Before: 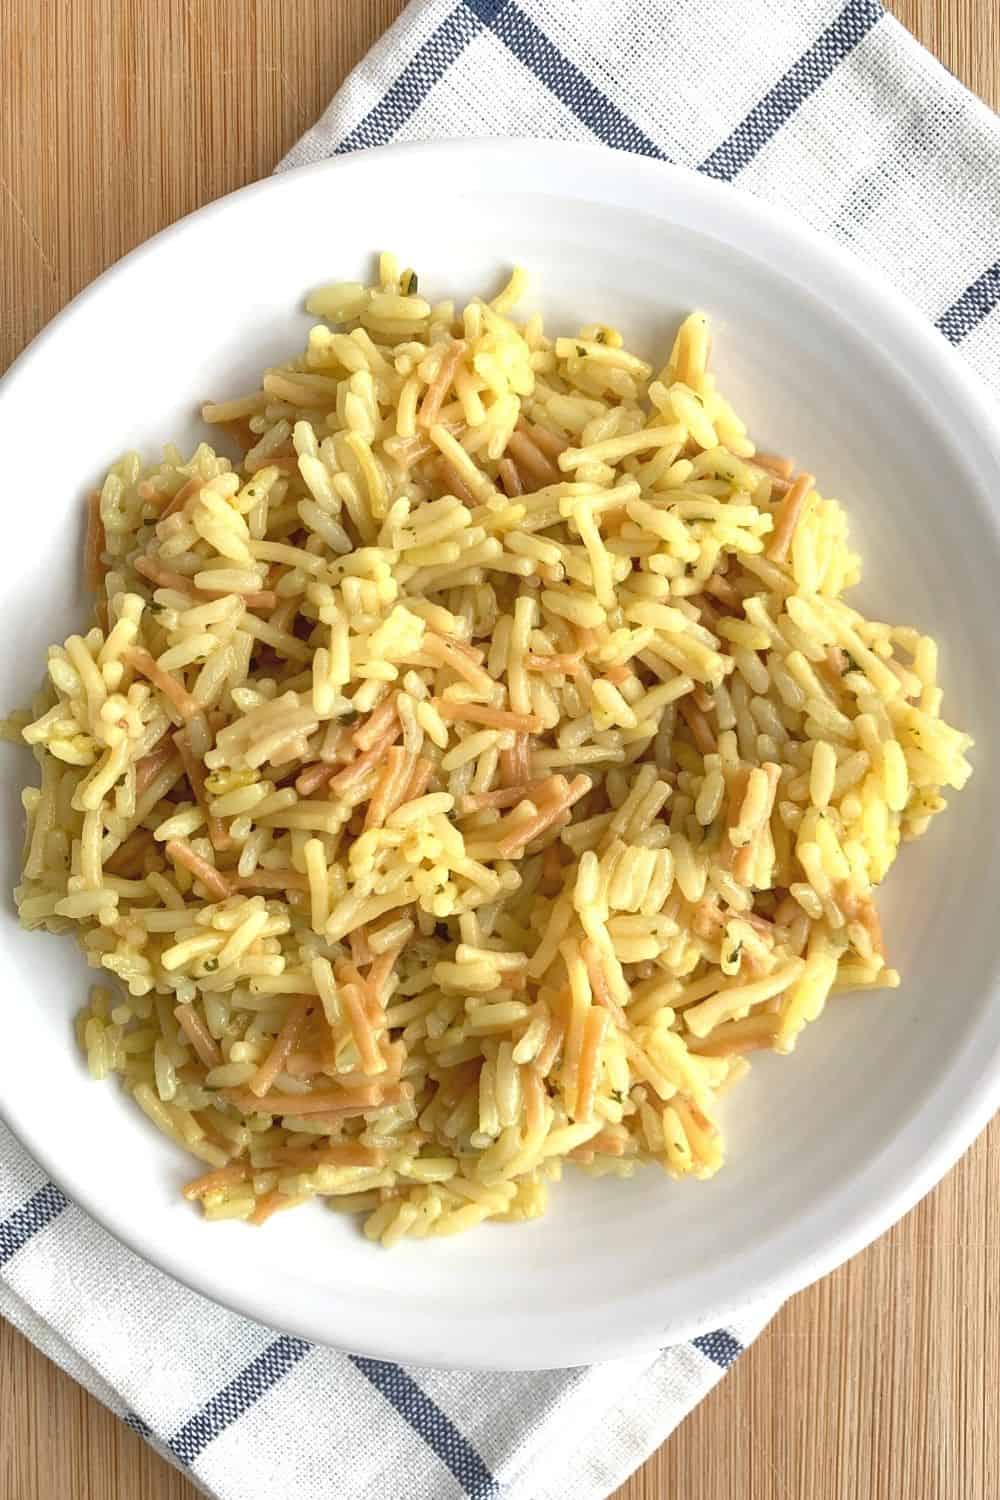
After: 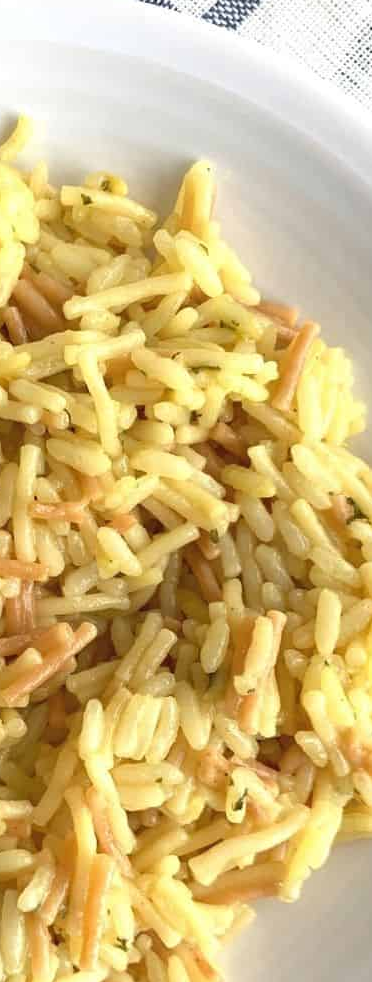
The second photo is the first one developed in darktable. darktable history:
crop and rotate: left 49.552%, top 10.14%, right 13.183%, bottom 24.345%
